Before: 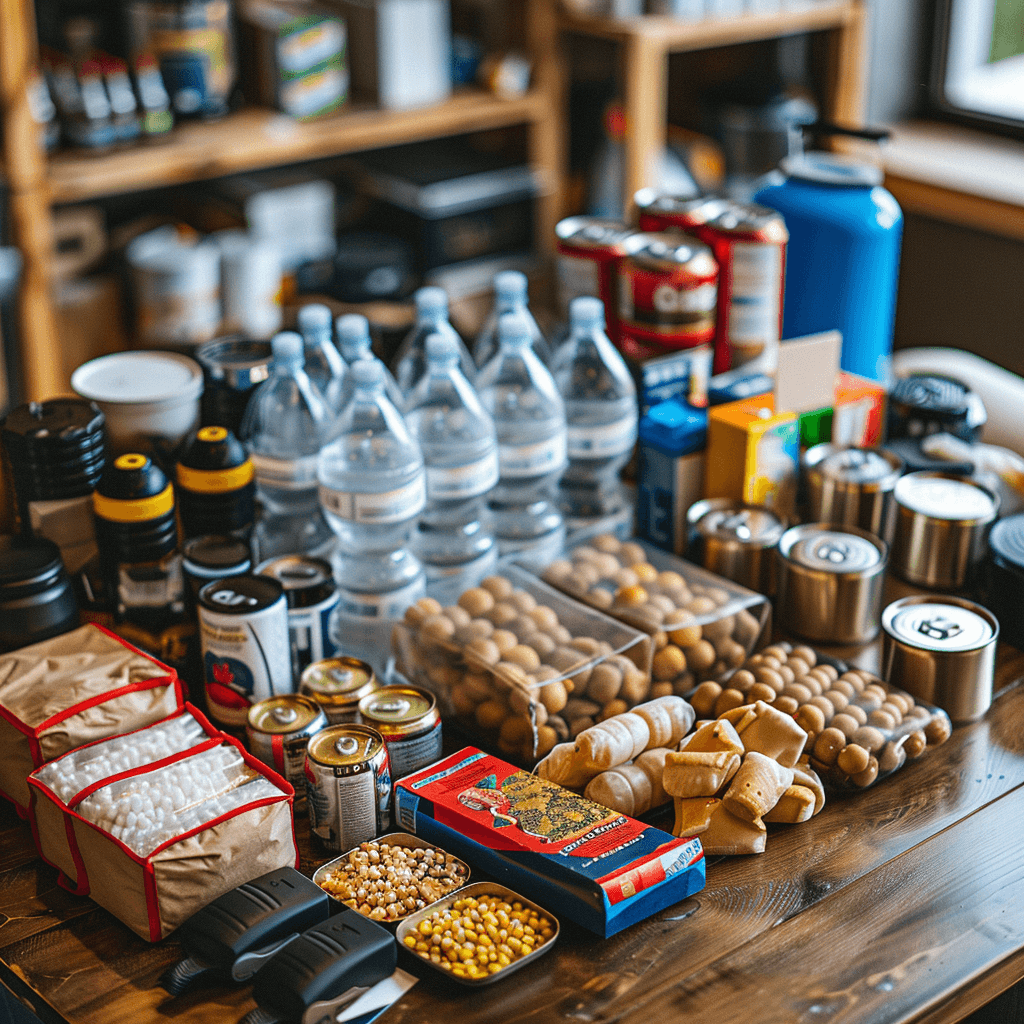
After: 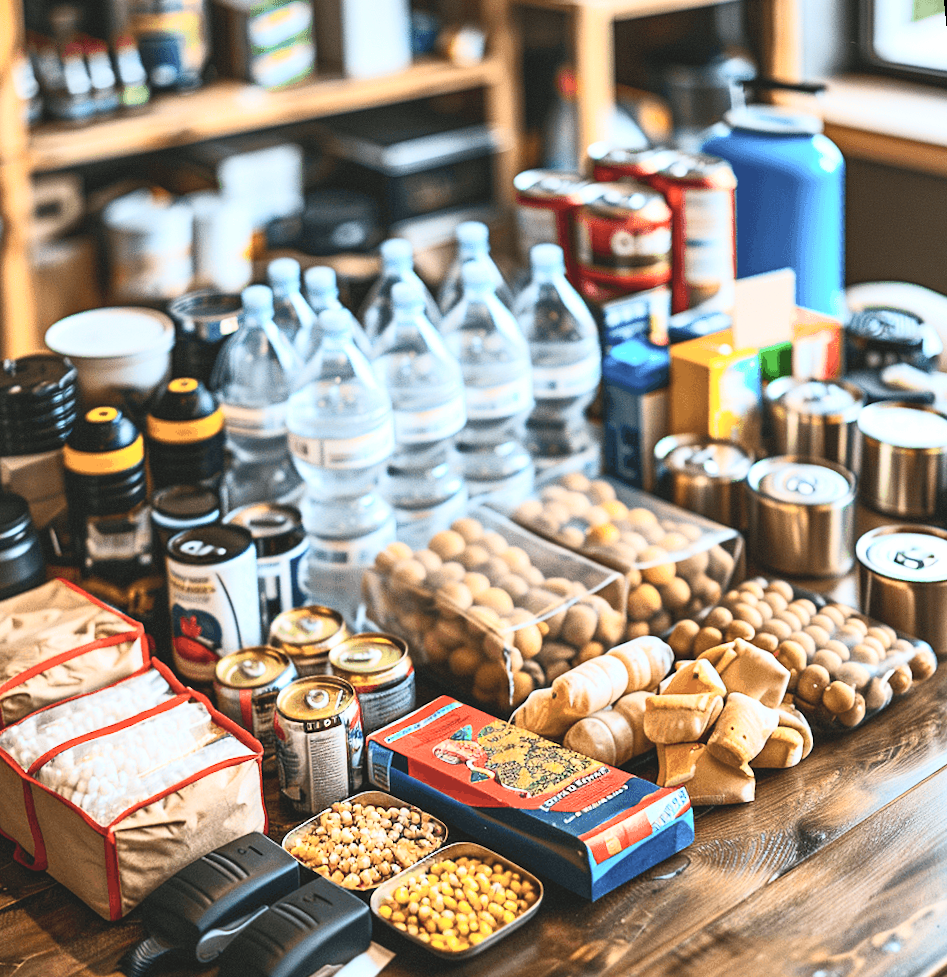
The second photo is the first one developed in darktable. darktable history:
contrast brightness saturation: contrast 0.39, brightness 0.53
rotate and perspective: rotation -1.68°, lens shift (vertical) -0.146, crop left 0.049, crop right 0.912, crop top 0.032, crop bottom 0.96
exposure: black level correction 0.001, exposure 0.14 EV, compensate highlight preservation false
